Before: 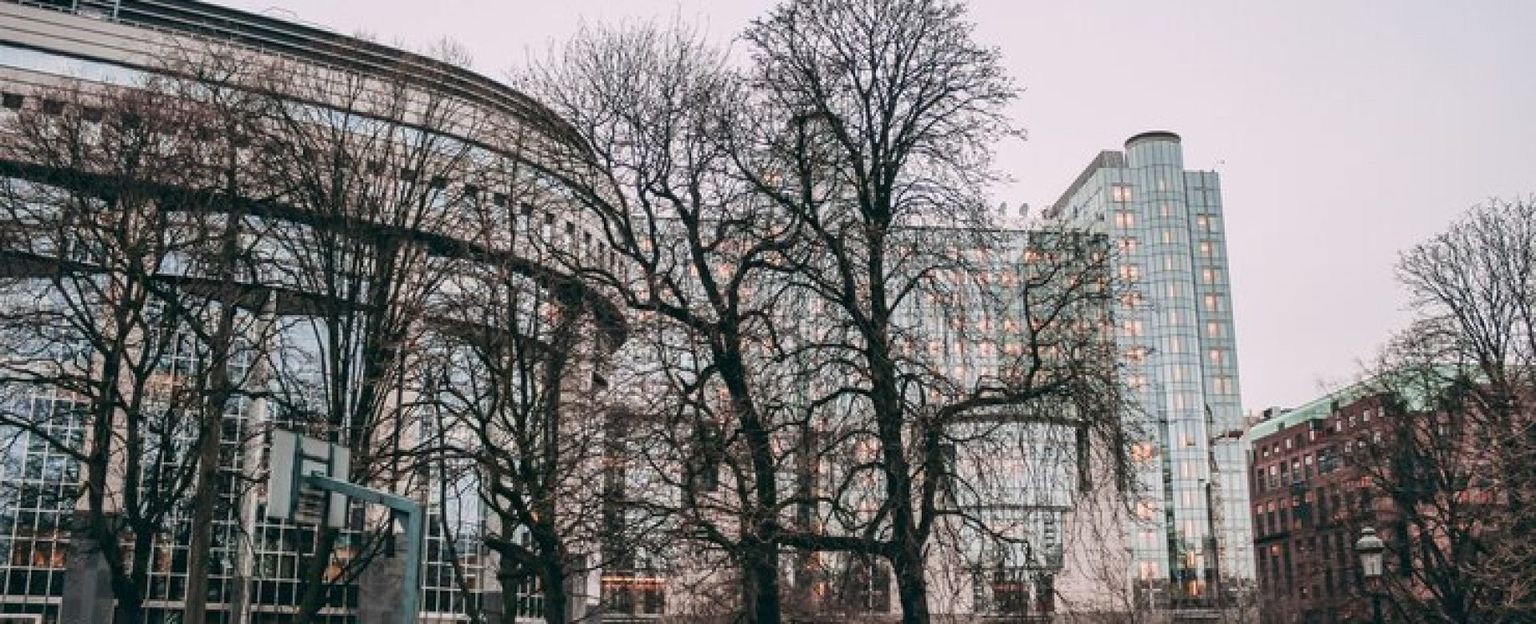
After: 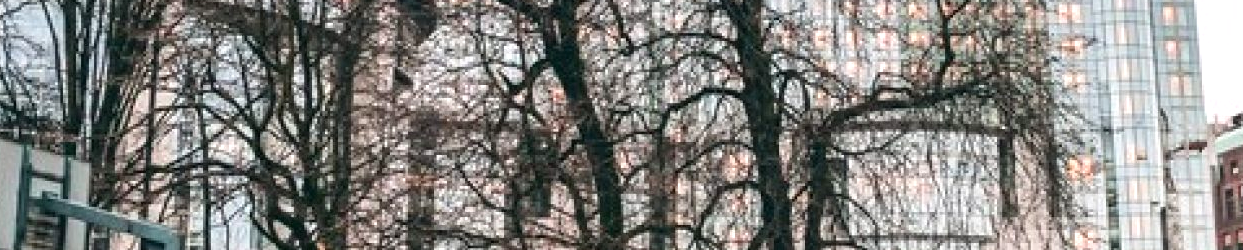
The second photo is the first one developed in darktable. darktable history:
exposure: black level correction 0, exposure 0.498 EV, compensate exposure bias true, compensate highlight preservation false
crop: left 18.086%, top 50.902%, right 17.151%, bottom 16.92%
